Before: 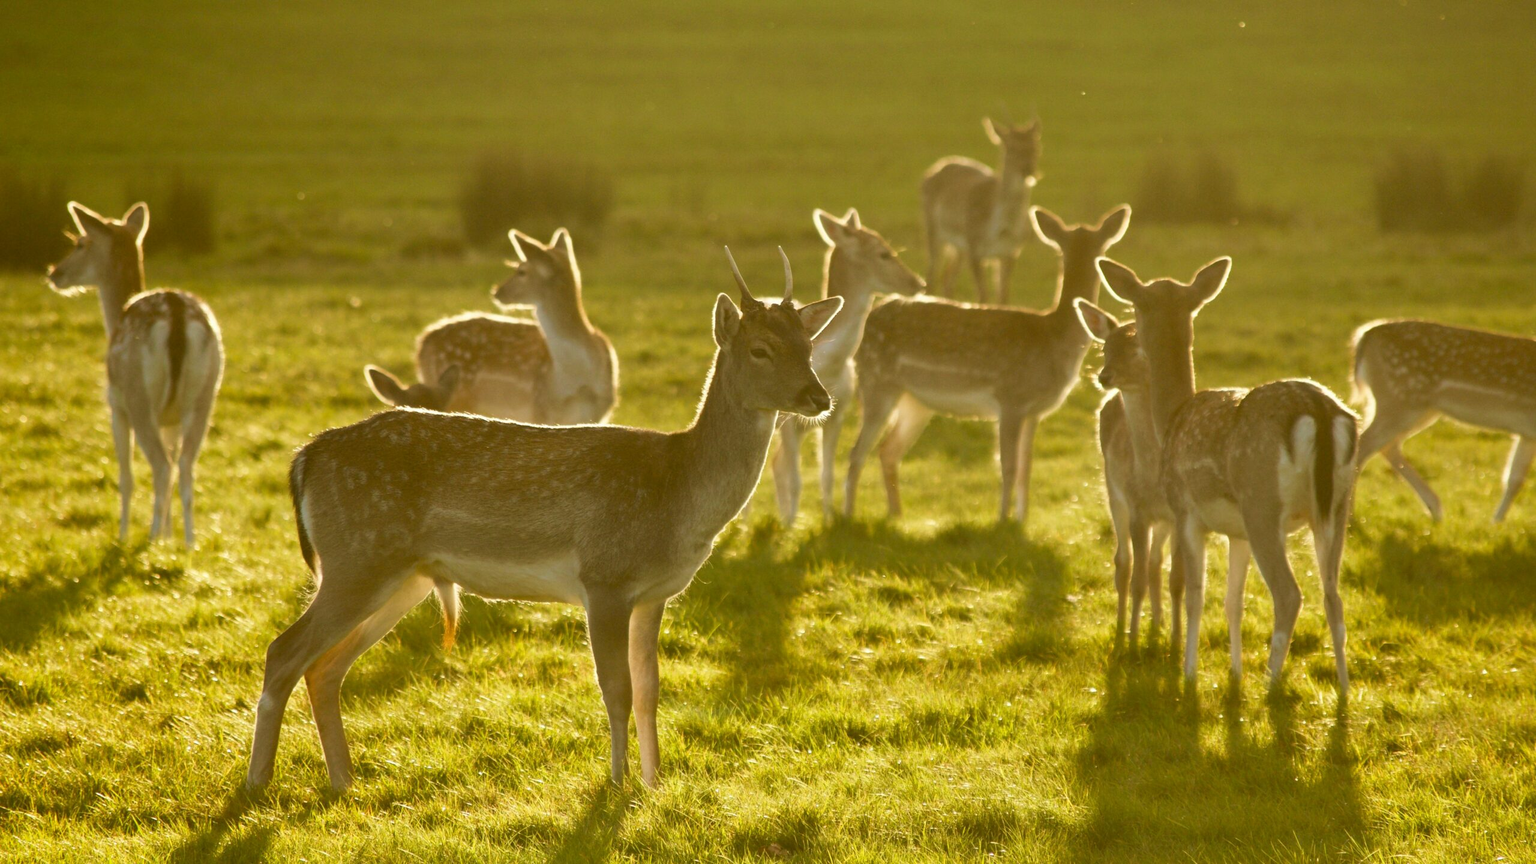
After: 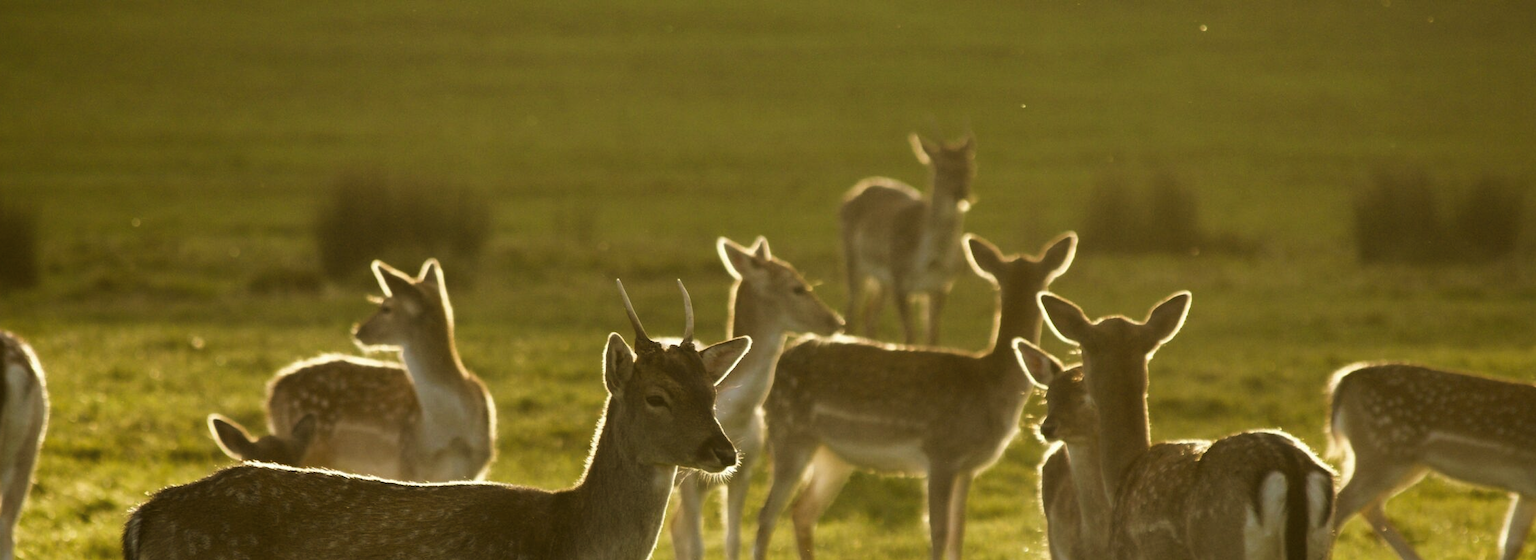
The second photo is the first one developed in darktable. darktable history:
levels: levels [0.116, 0.574, 1]
crop and rotate: left 11.812%, bottom 42.776%
